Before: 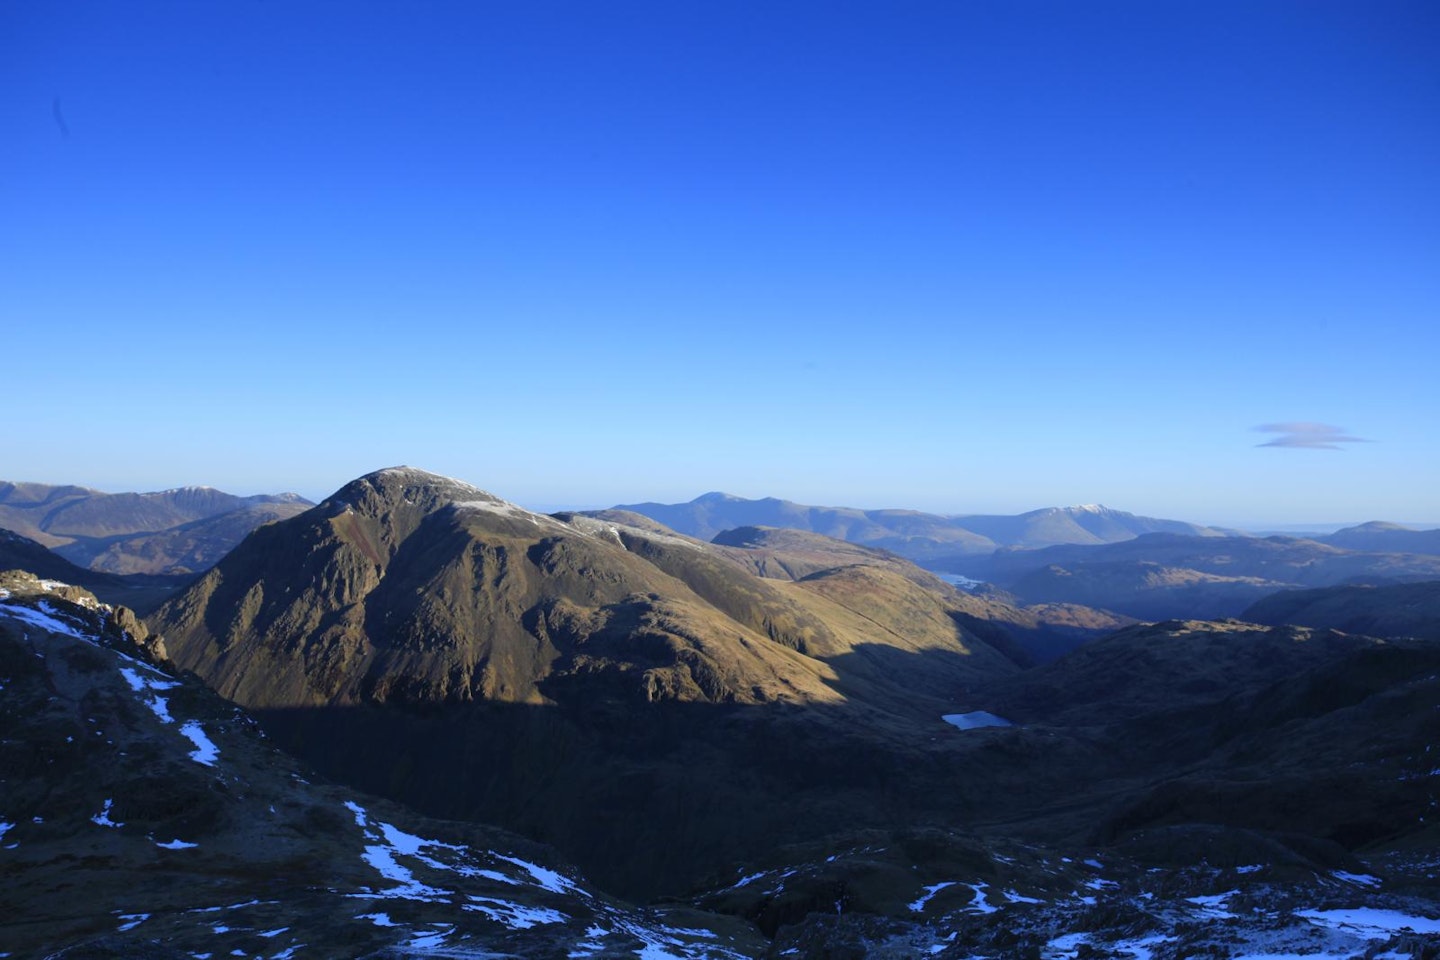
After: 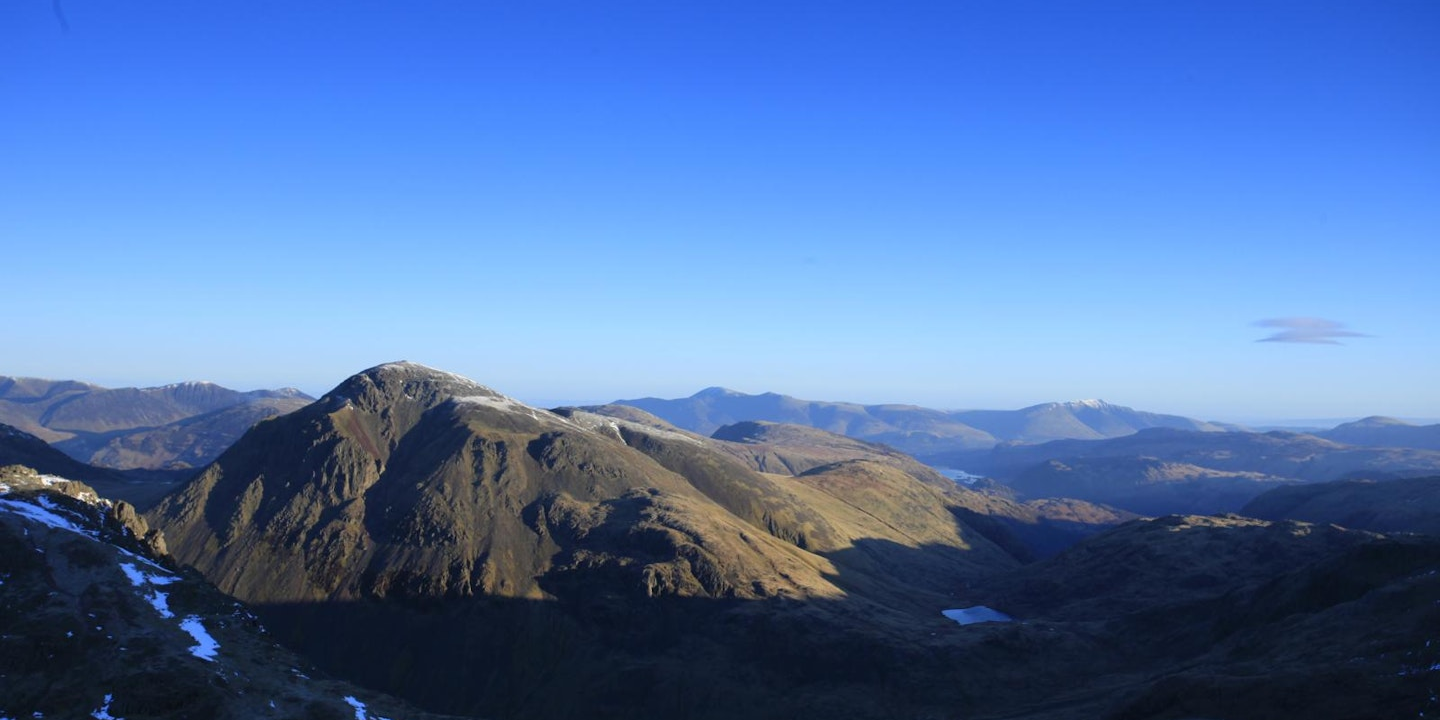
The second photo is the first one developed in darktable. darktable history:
crop: top 11.038%, bottom 13.962%
